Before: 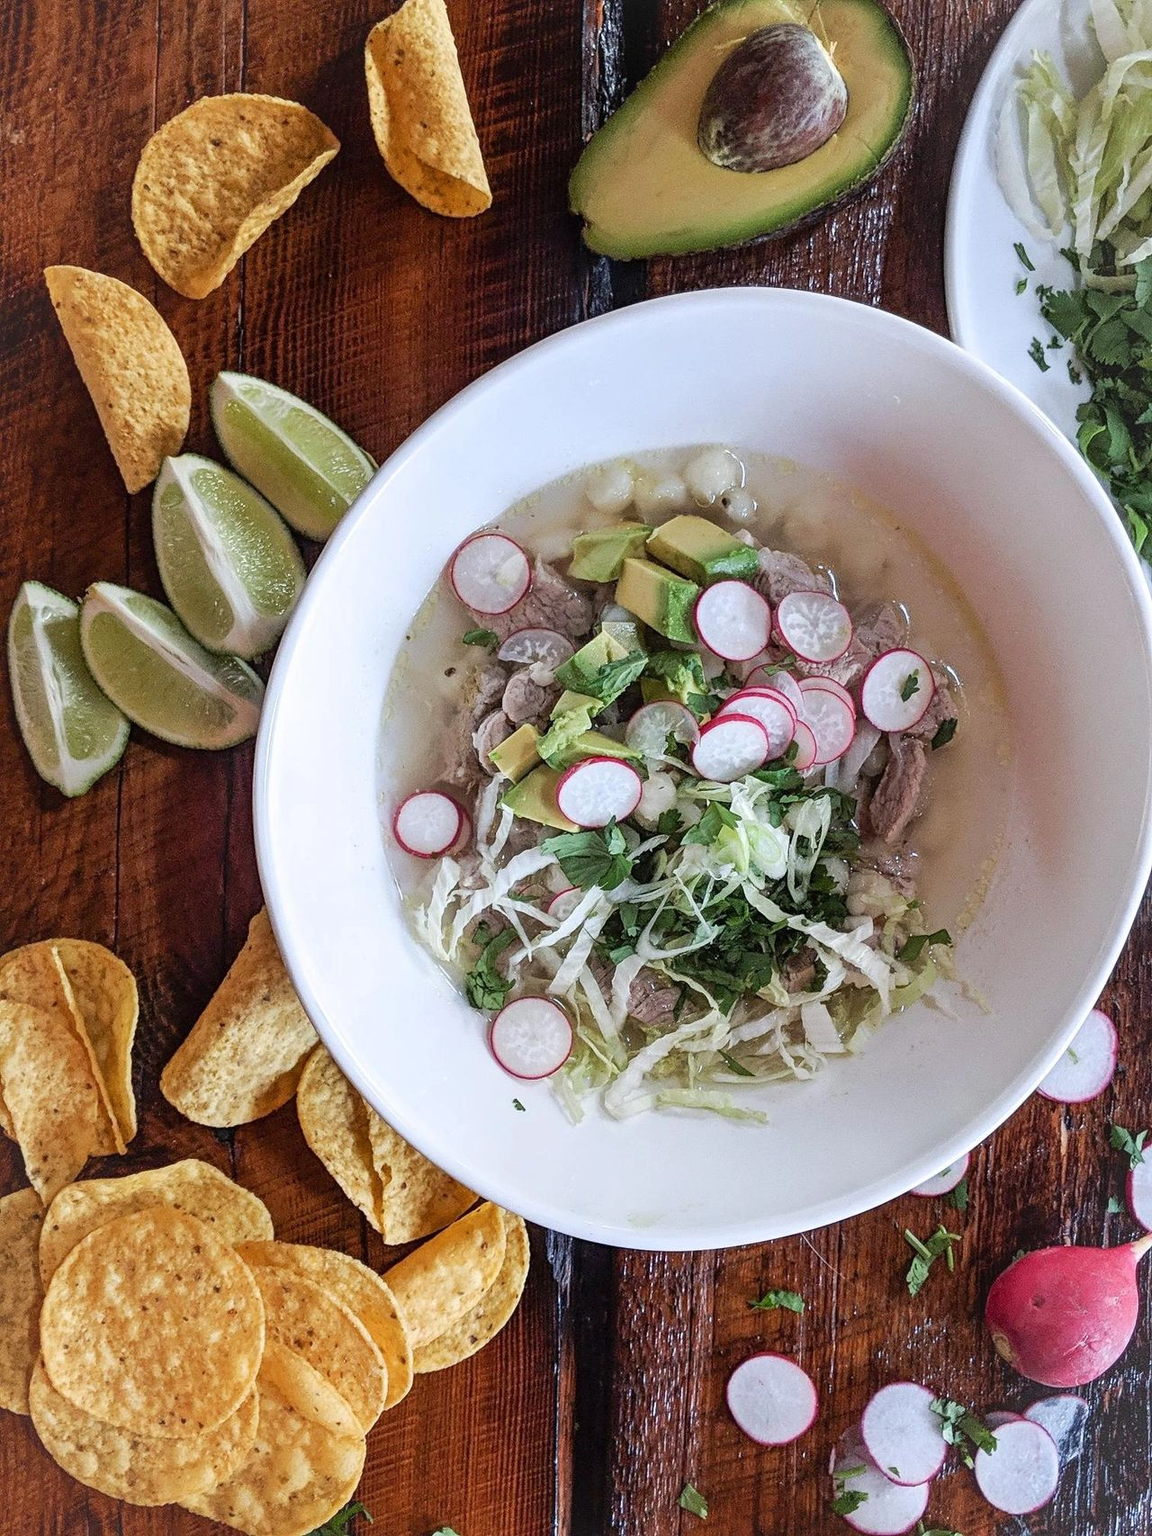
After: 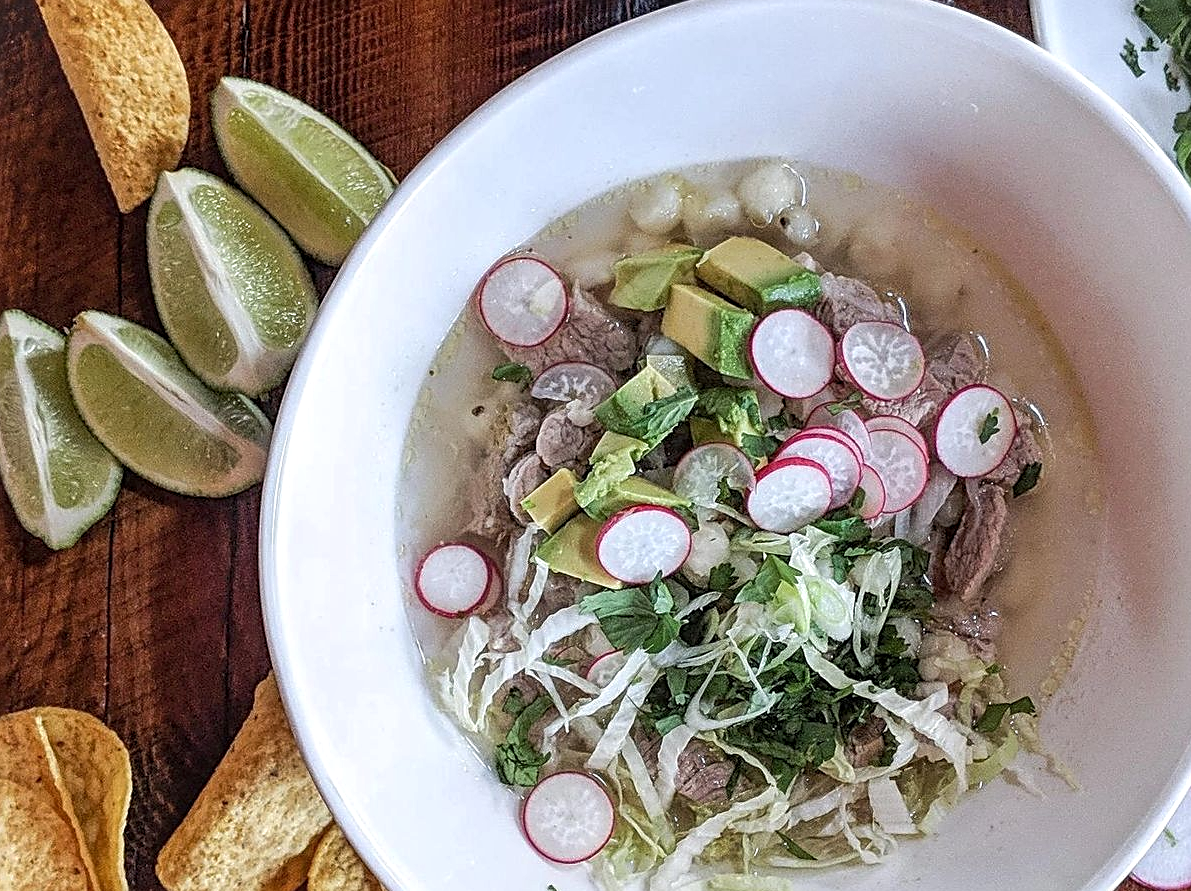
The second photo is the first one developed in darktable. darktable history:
crop: left 1.754%, top 19.721%, right 5.144%, bottom 27.81%
local contrast: highlights 93%, shadows 88%, detail 160%, midtone range 0.2
sharpen: on, module defaults
